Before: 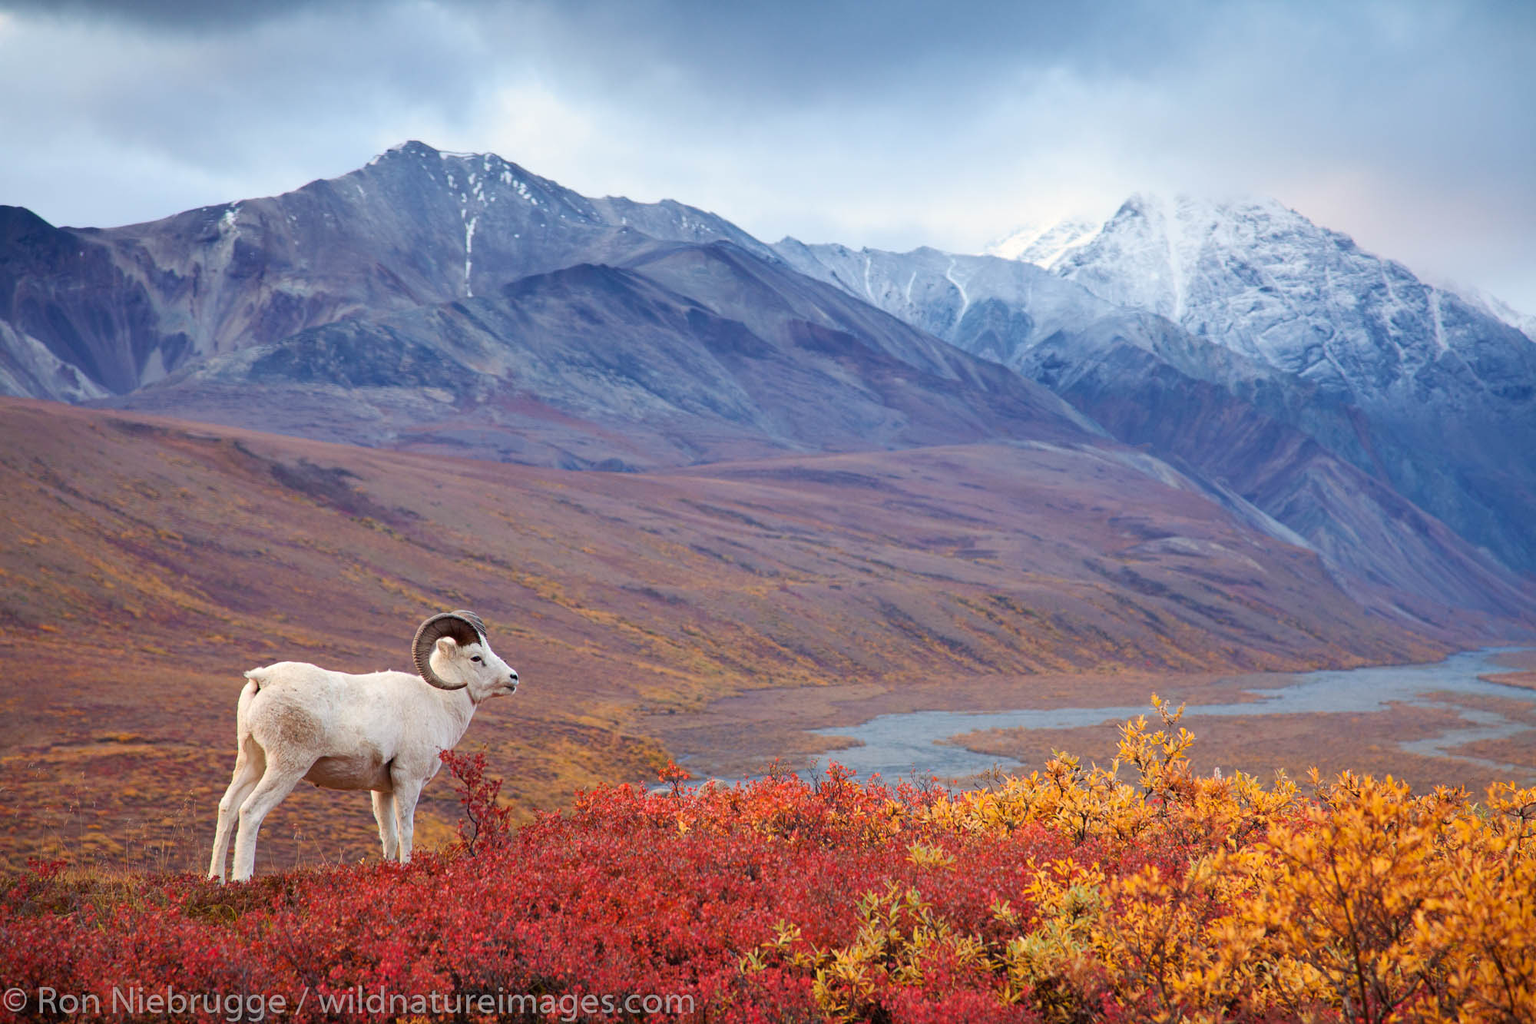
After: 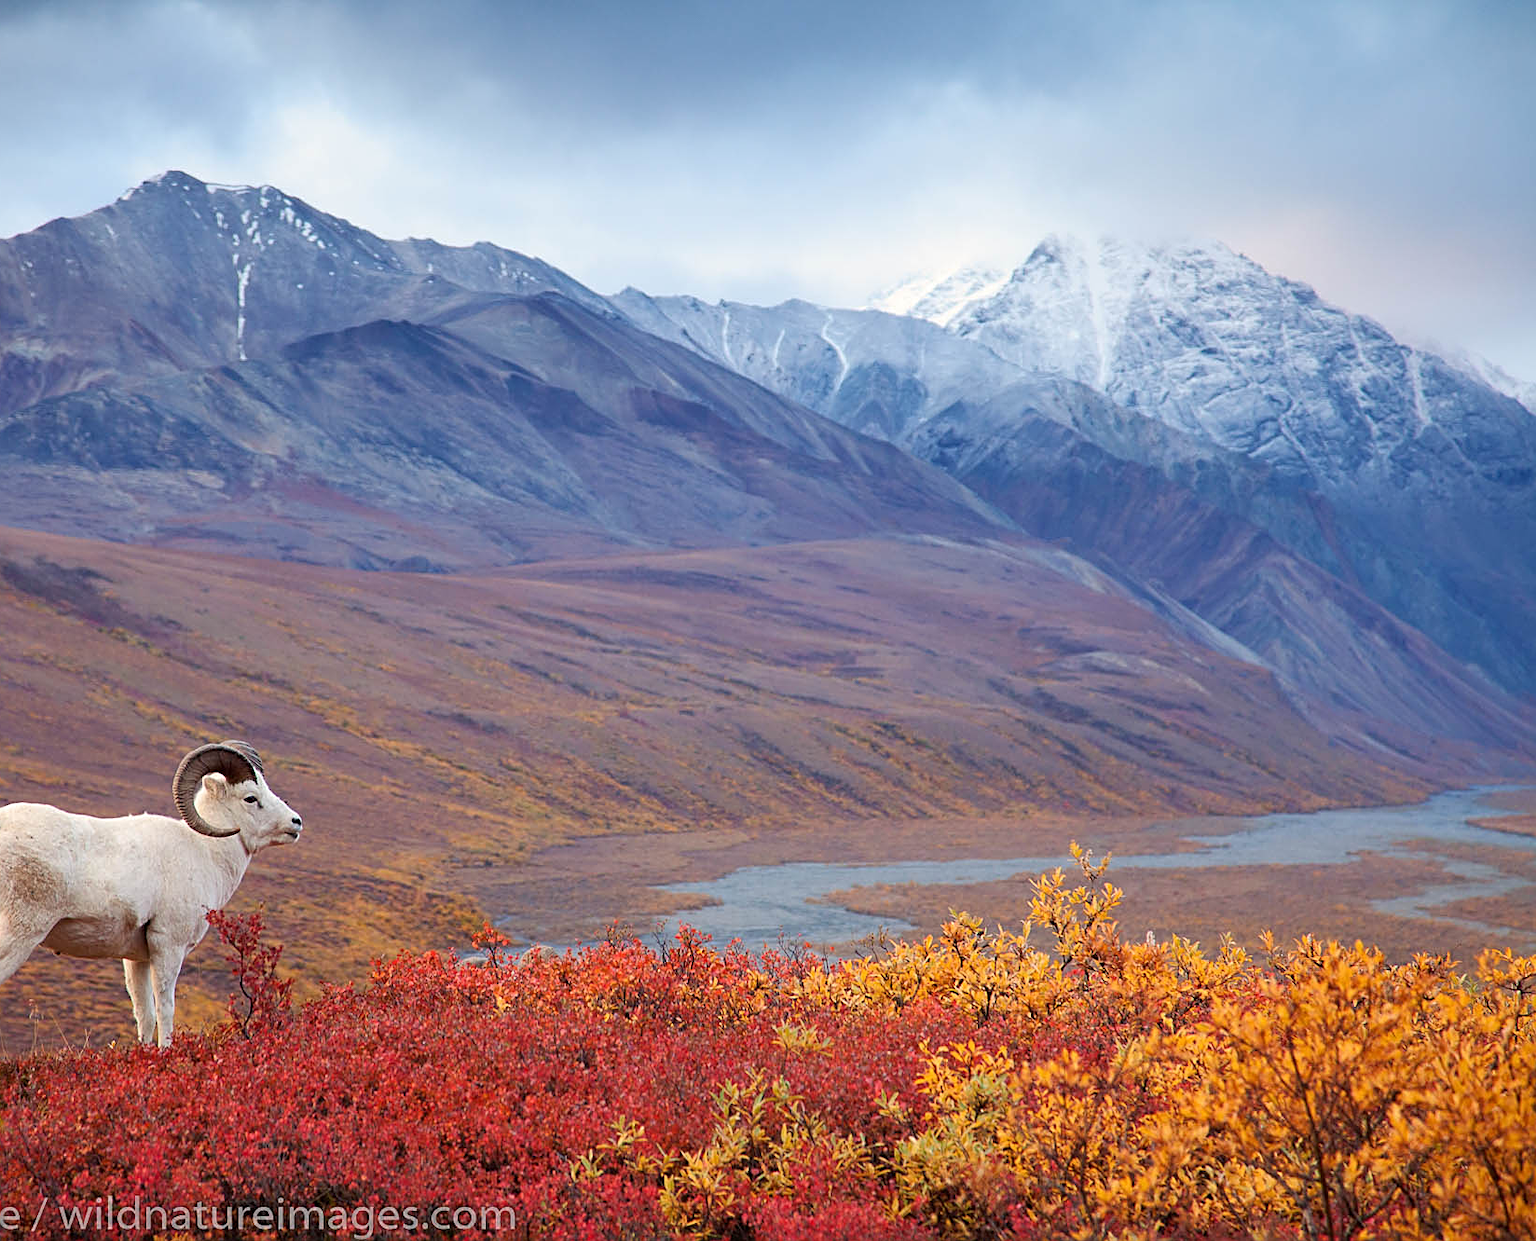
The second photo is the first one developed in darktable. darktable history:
sharpen: on, module defaults
crop: left 17.594%, bottom 0.017%
